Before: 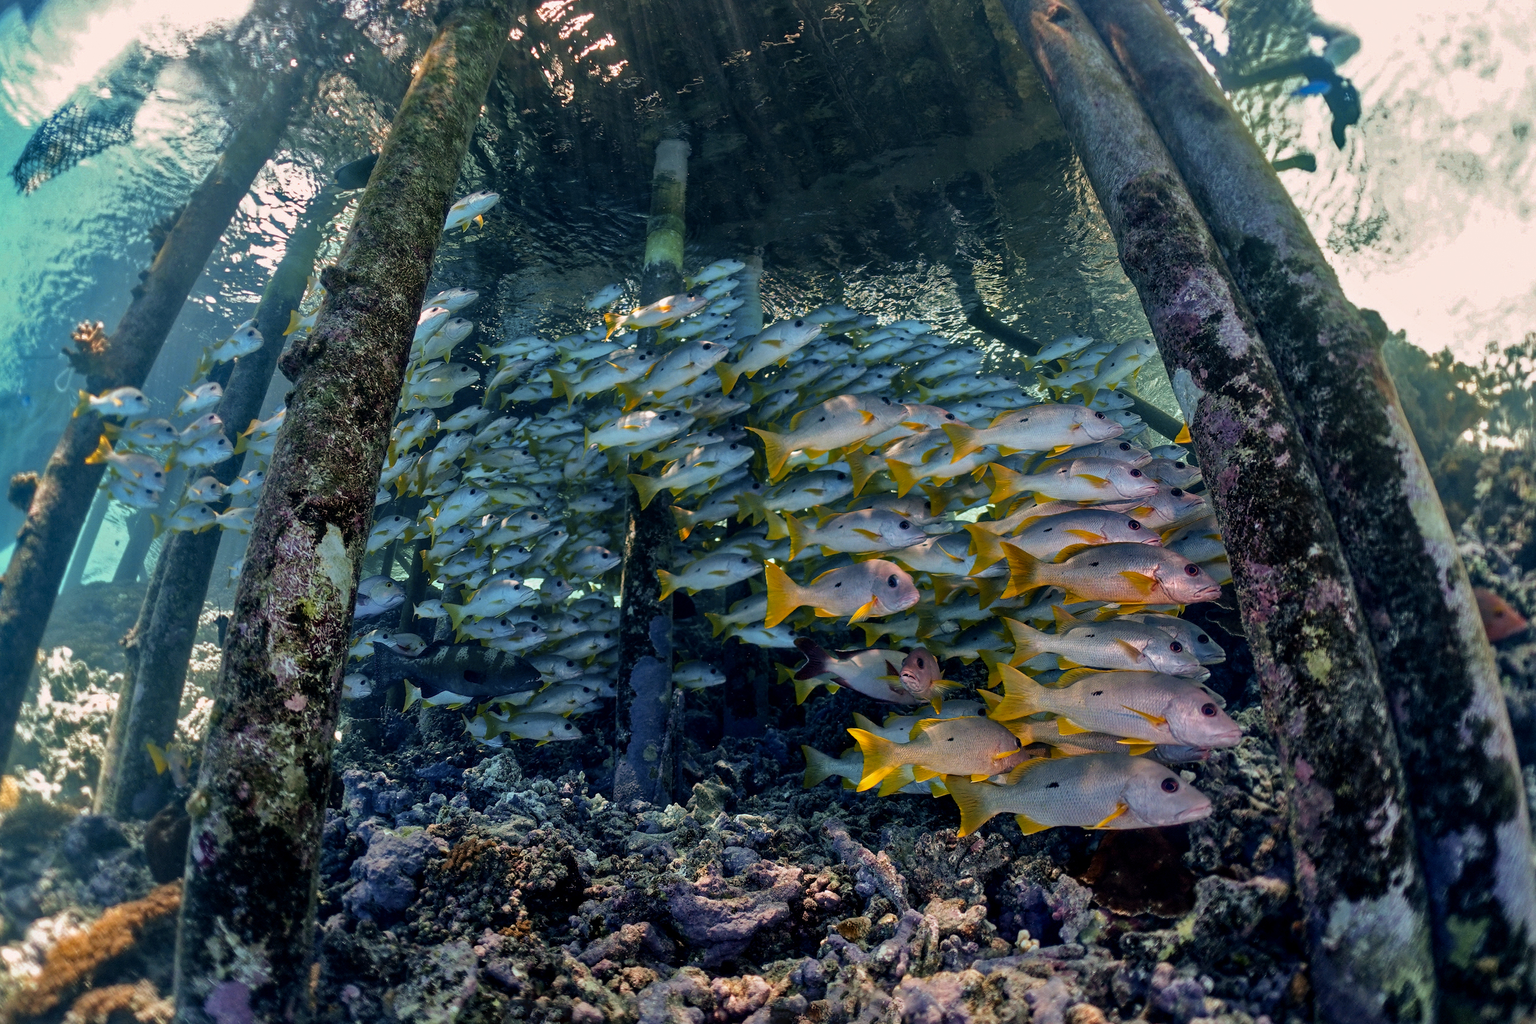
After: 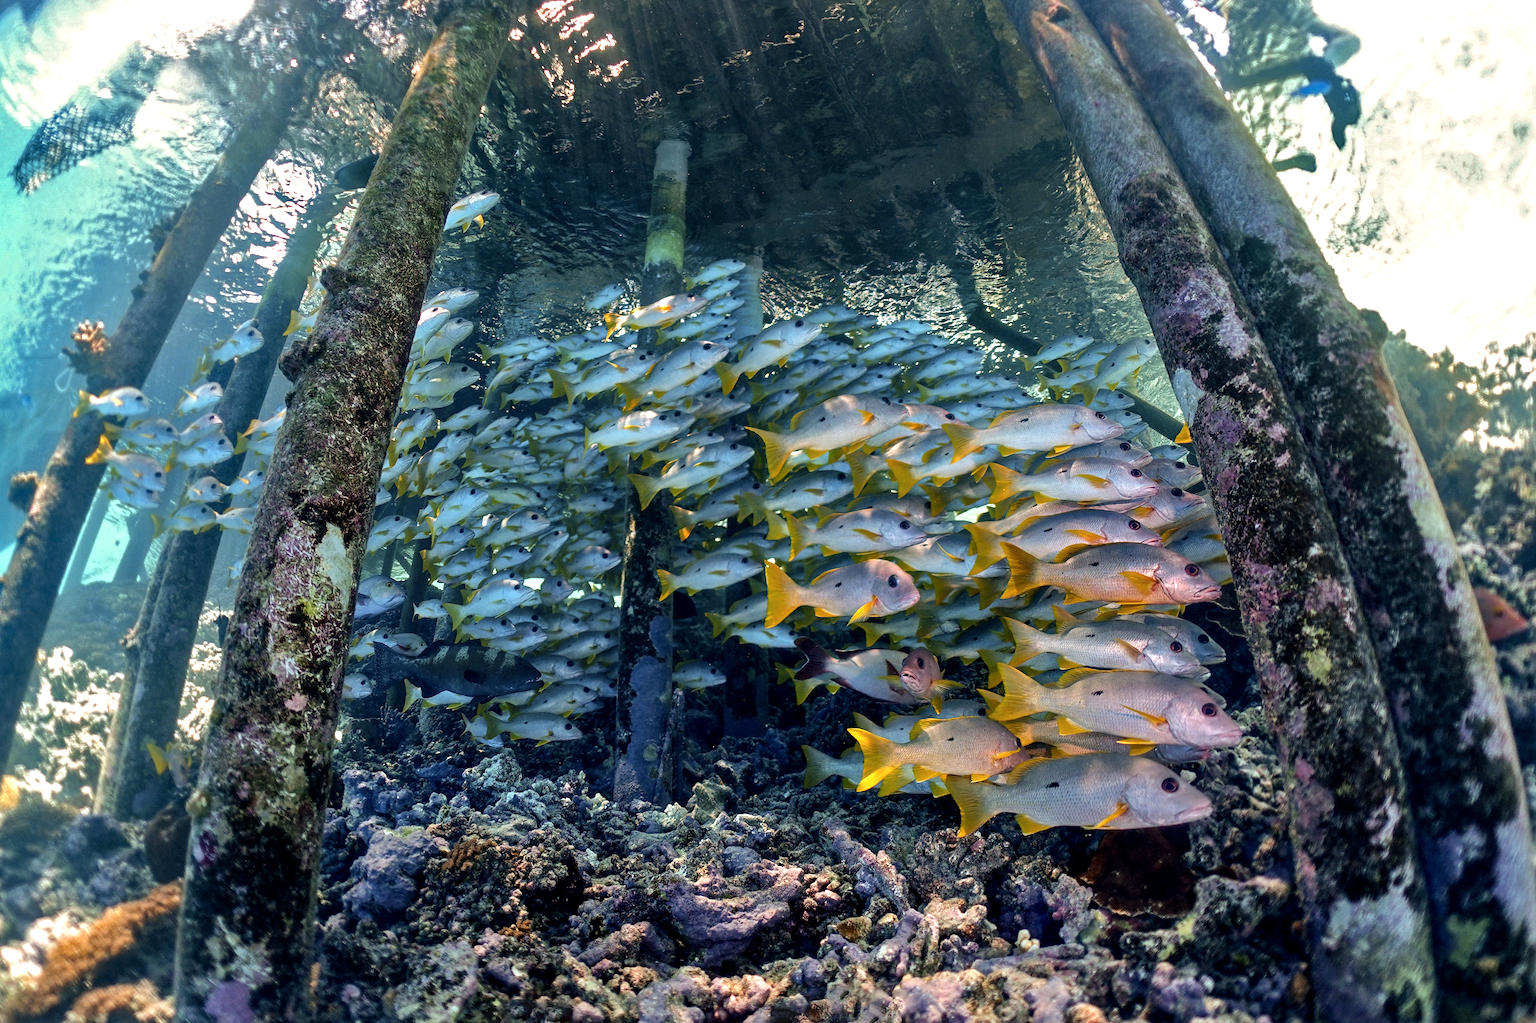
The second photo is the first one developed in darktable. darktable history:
color balance: output saturation 98.5%
exposure: exposure 0.636 EV, compensate highlight preservation false
